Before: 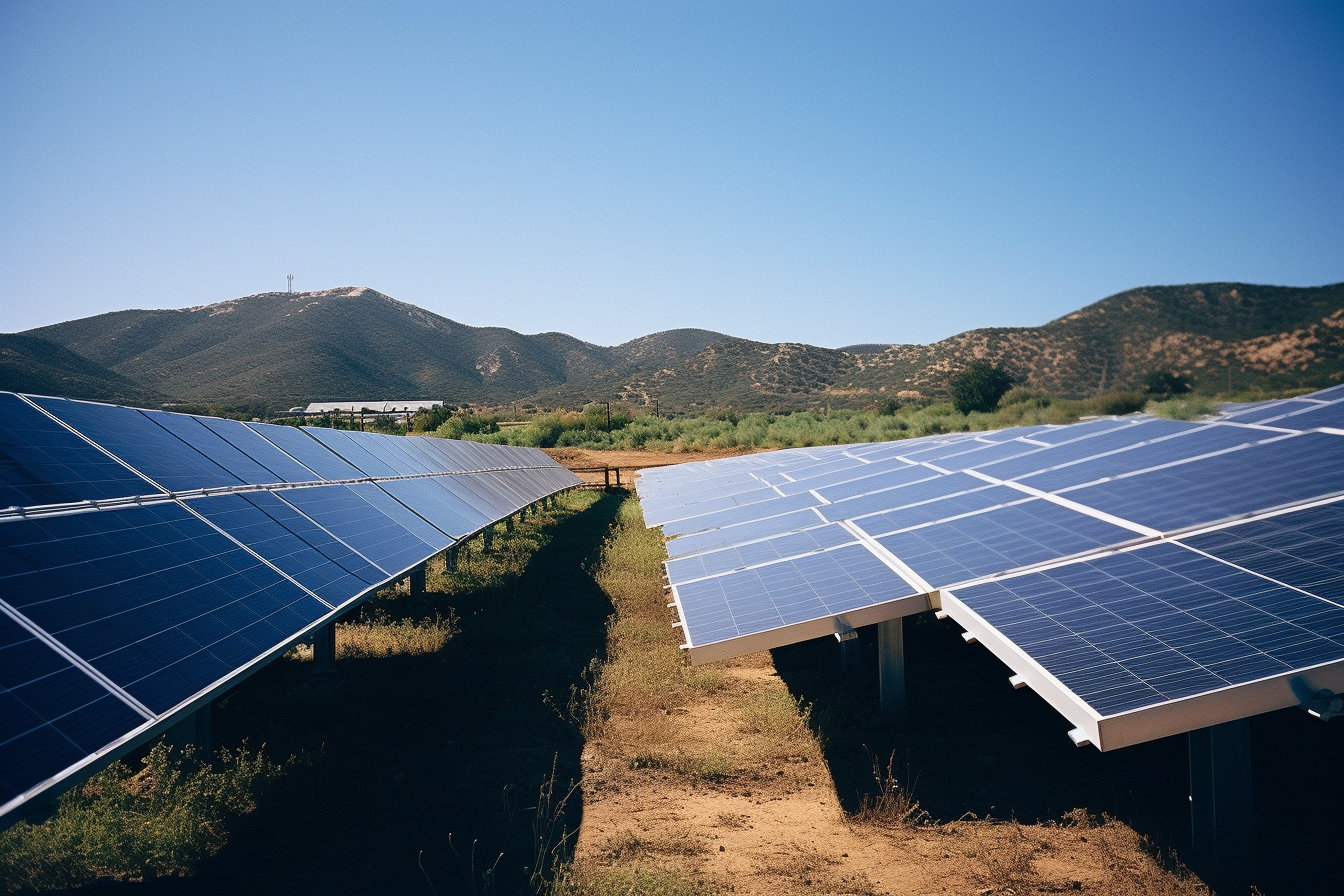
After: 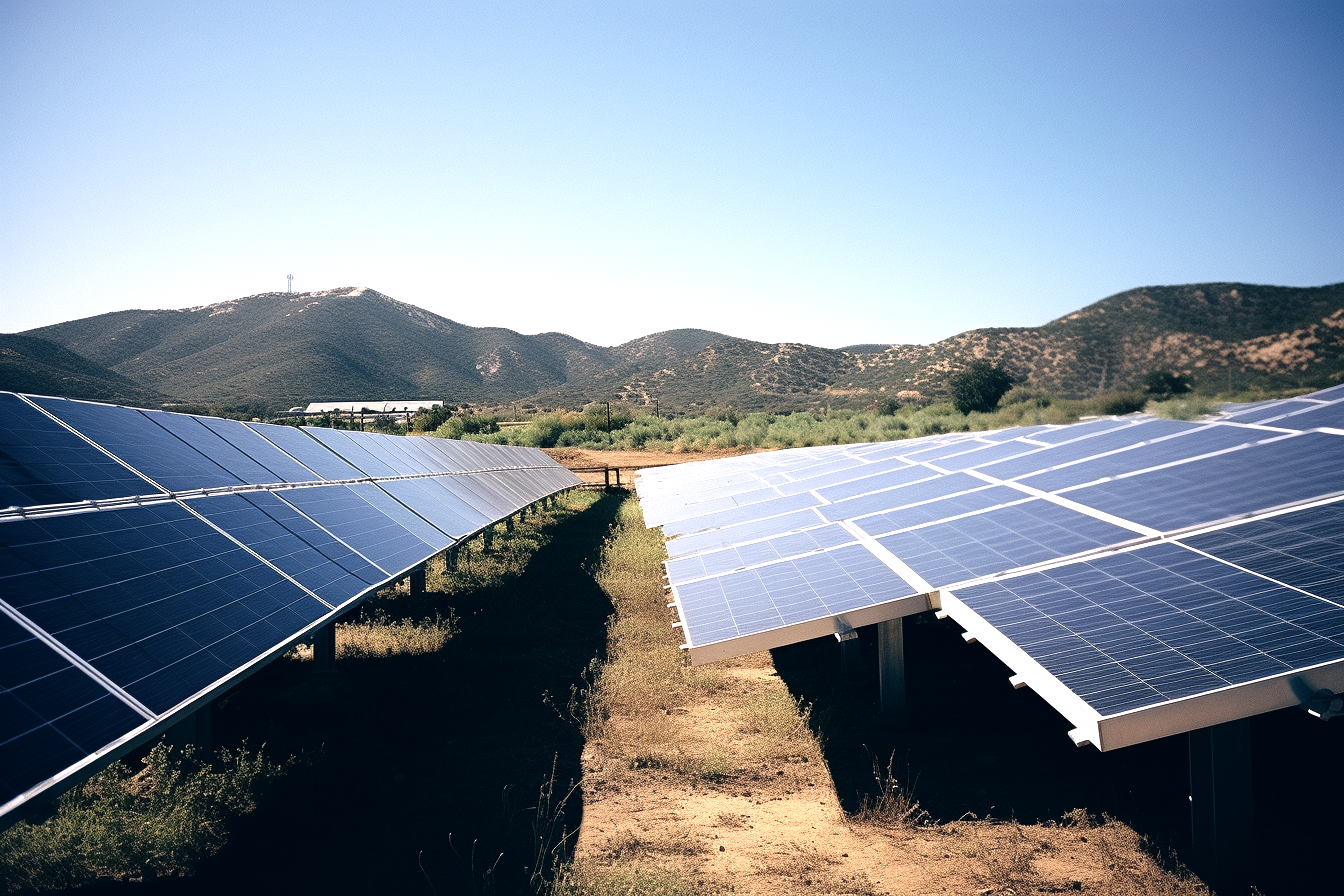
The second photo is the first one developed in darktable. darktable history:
color correction: highlights a* 2.77, highlights b* 4.99, shadows a* -2.12, shadows b* -4.93, saturation 0.765
tone equalizer: -8 EV -0.719 EV, -7 EV -0.724 EV, -6 EV -0.634 EV, -5 EV -0.407 EV, -3 EV 0.376 EV, -2 EV 0.6 EV, -1 EV 0.679 EV, +0 EV 0.77 EV
